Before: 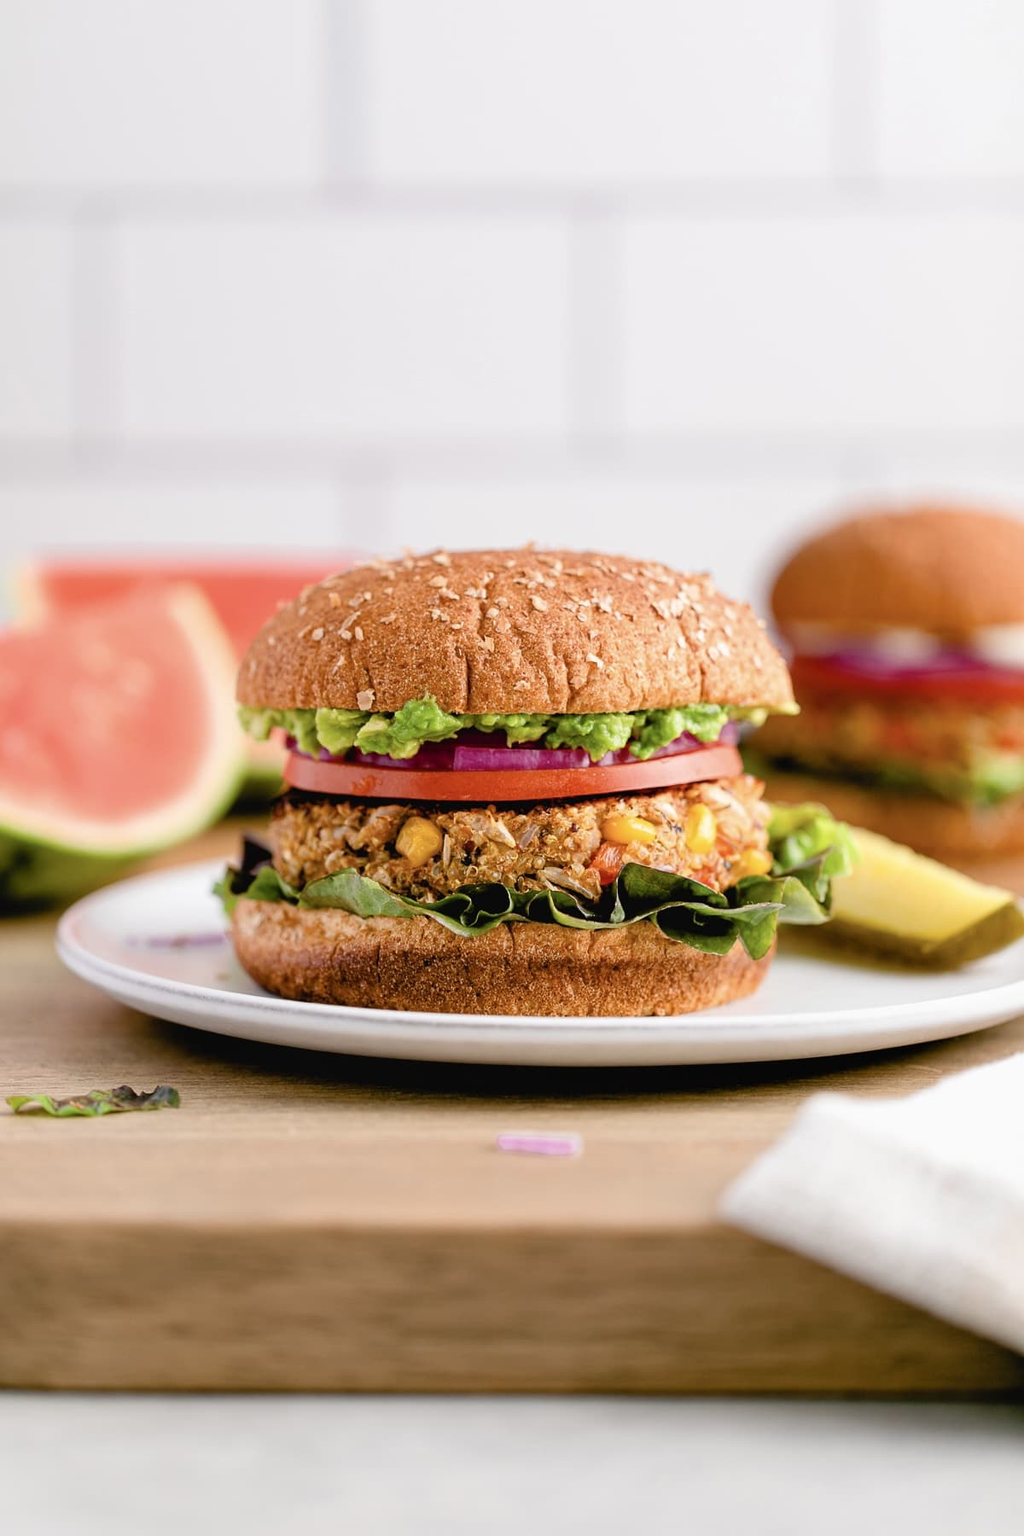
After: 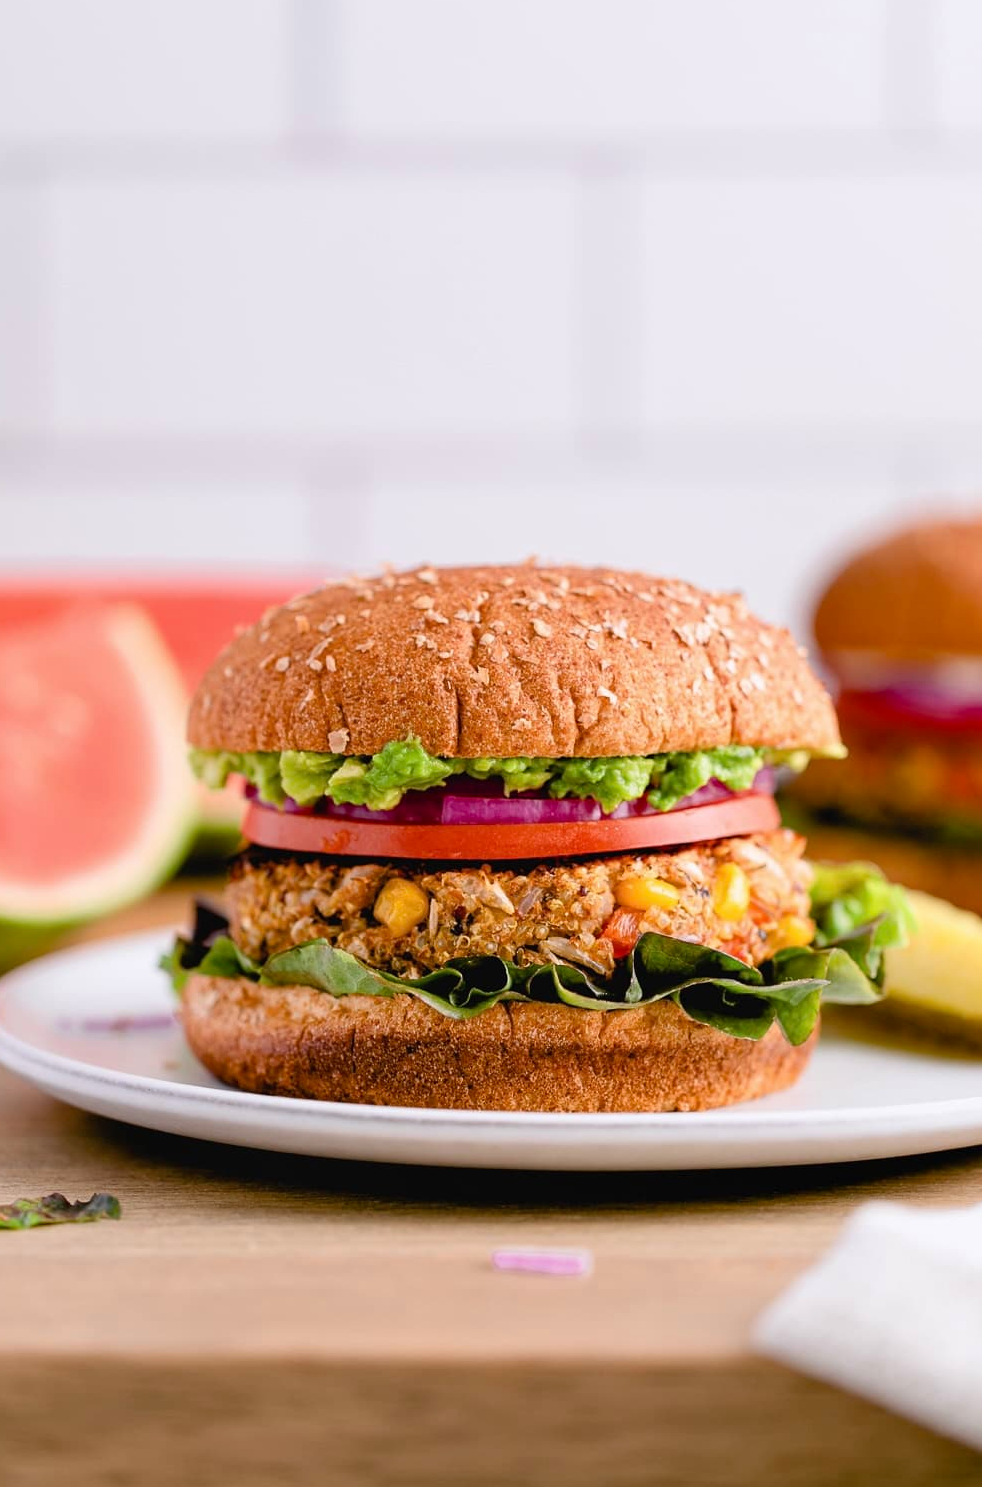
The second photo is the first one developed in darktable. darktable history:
crop and rotate: left 7.532%, top 4.394%, right 10.598%, bottom 12.94%
exposure: exposure -0.04 EV, compensate highlight preservation false
color calibration: illuminant custom, x 0.349, y 0.364, temperature 4914.27 K
